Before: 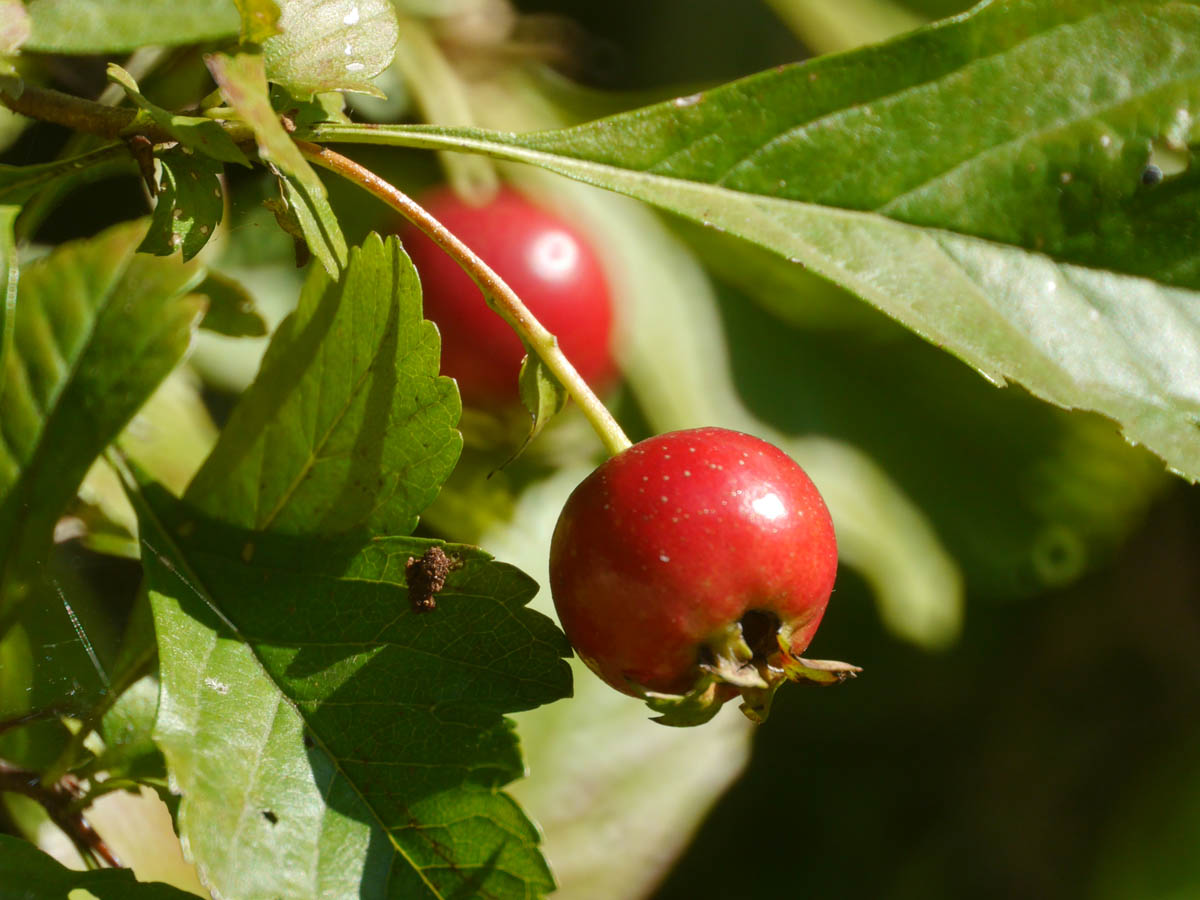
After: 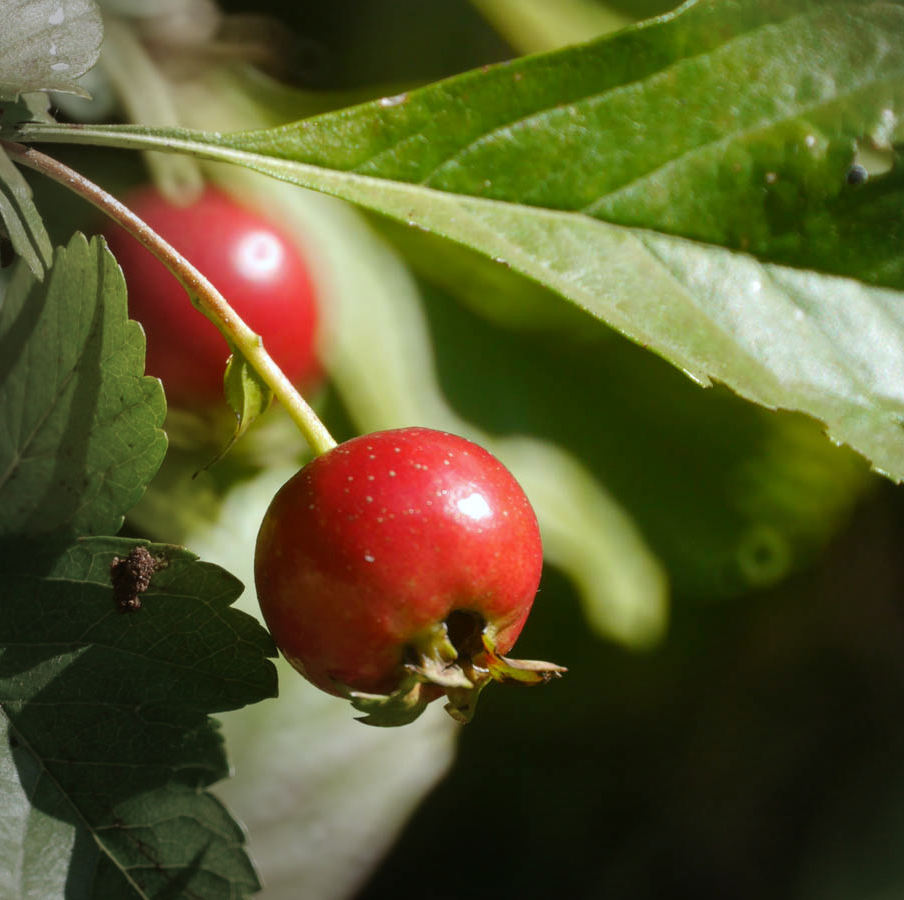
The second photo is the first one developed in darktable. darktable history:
crop and rotate: left 24.6%
white balance: red 0.974, blue 1.044
vignetting: fall-off start 73.57%, center (0.22, -0.235)
